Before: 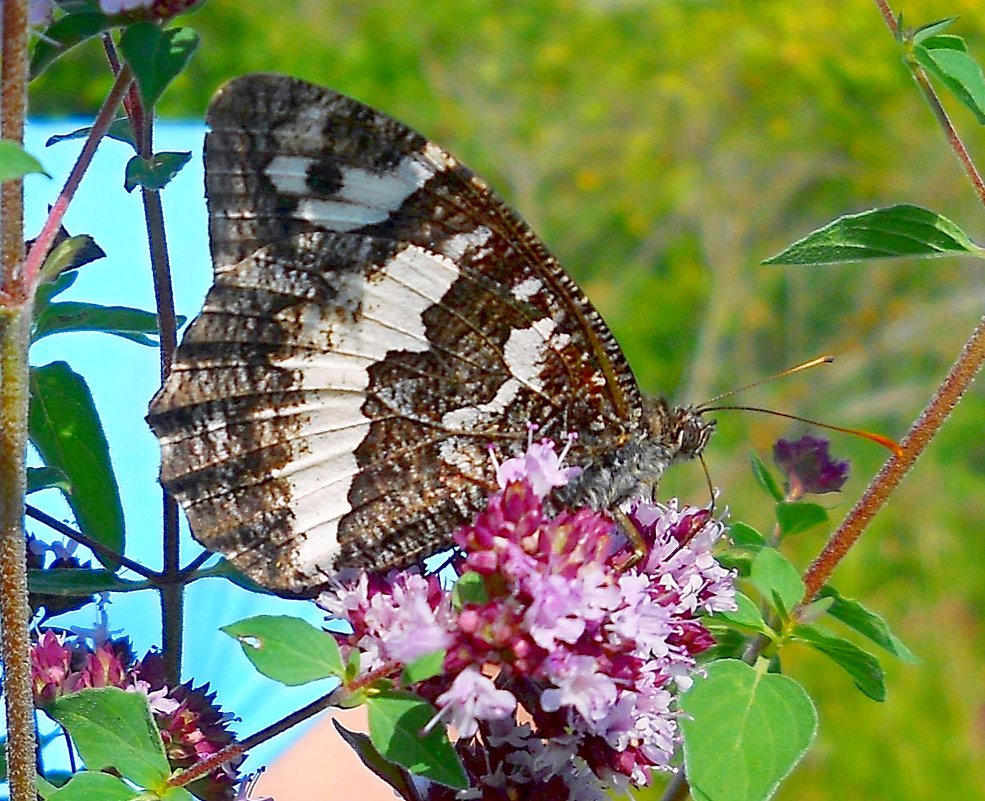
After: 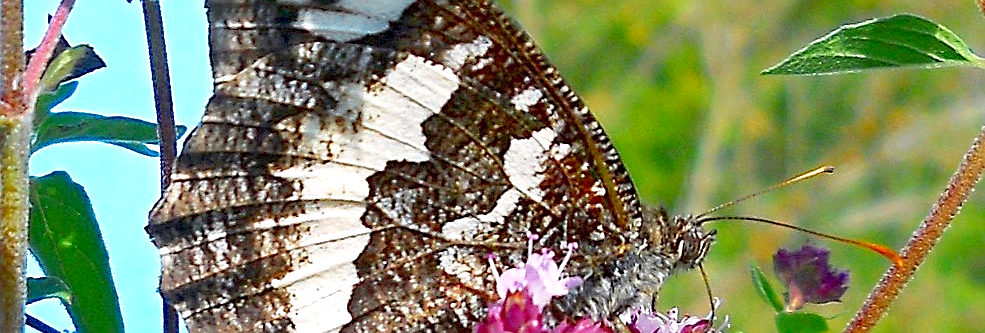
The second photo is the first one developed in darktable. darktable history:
exposure: black level correction 0.003, exposure 0.382 EV, compensate exposure bias true, compensate highlight preservation false
sharpen: on, module defaults
crop and rotate: top 23.769%, bottom 34.553%
